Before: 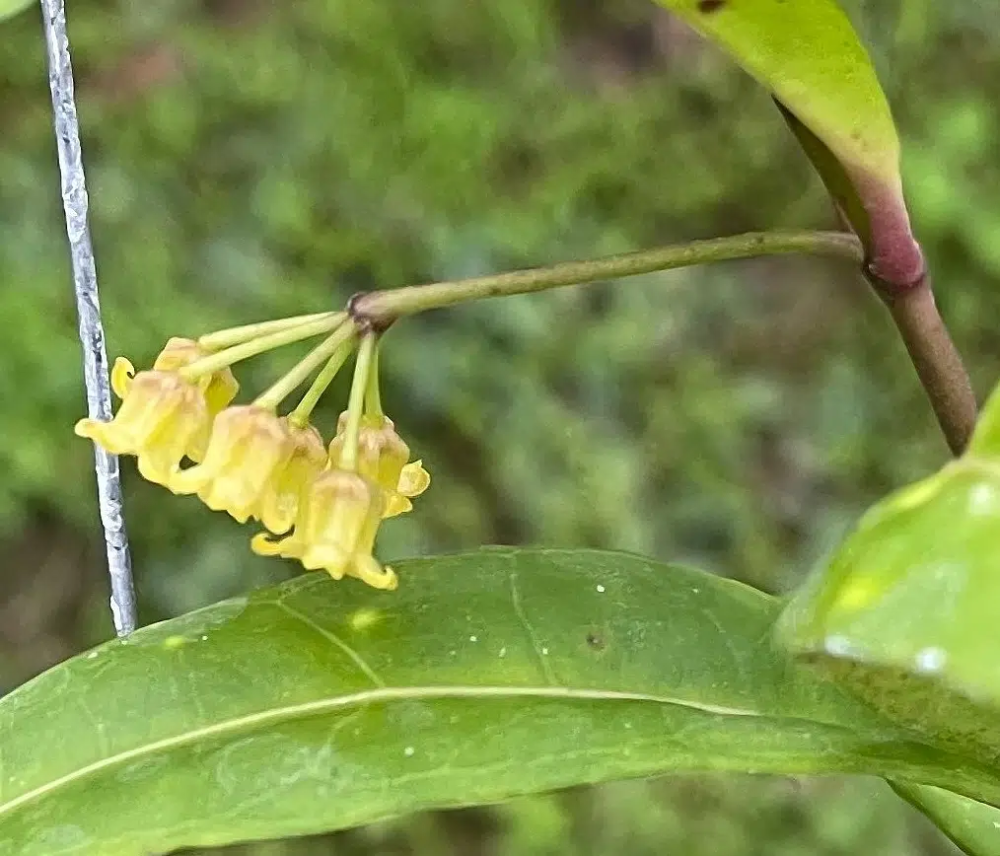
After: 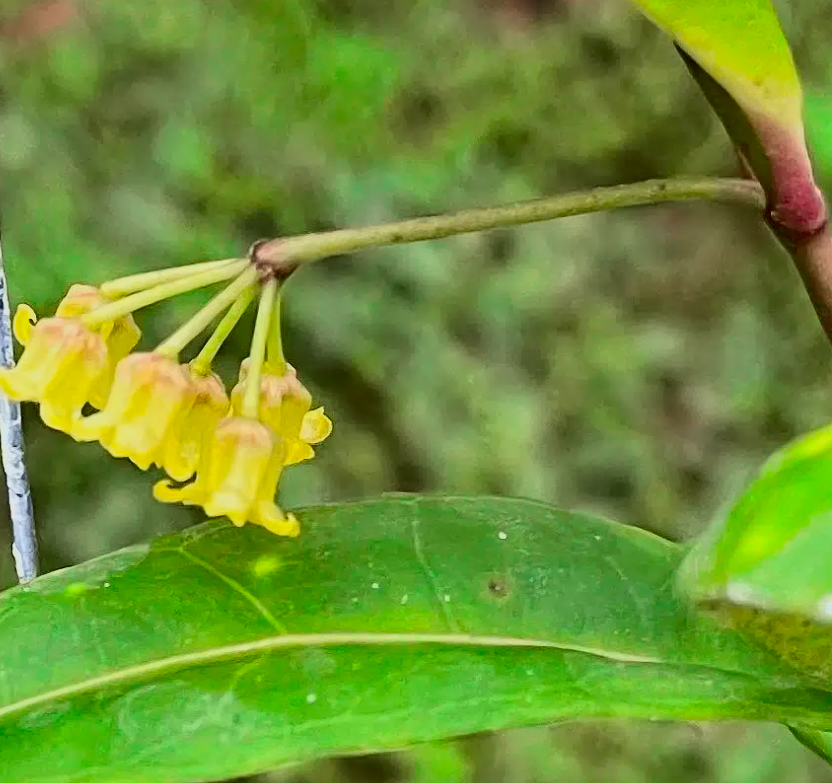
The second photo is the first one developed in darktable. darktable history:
tone curve: curves: ch0 [(0, 0) (0.049, 0.01) (0.154, 0.081) (0.491, 0.519) (0.748, 0.765) (1, 0.919)]; ch1 [(0, 0) (0.172, 0.123) (0.317, 0.272) (0.401, 0.422) (0.499, 0.497) (0.531, 0.54) (0.615, 0.603) (0.741, 0.783) (1, 1)]; ch2 [(0, 0) (0.411, 0.424) (0.483, 0.478) (0.544, 0.56) (0.686, 0.638) (1, 1)], color space Lab, independent channels, preserve colors none
contrast brightness saturation: saturation 0.516
crop: left 9.821%, top 6.294%, right 6.931%, bottom 2.142%
shadows and highlights: radius 106.09, shadows 45.35, highlights -67.38, low approximation 0.01, soften with gaussian
